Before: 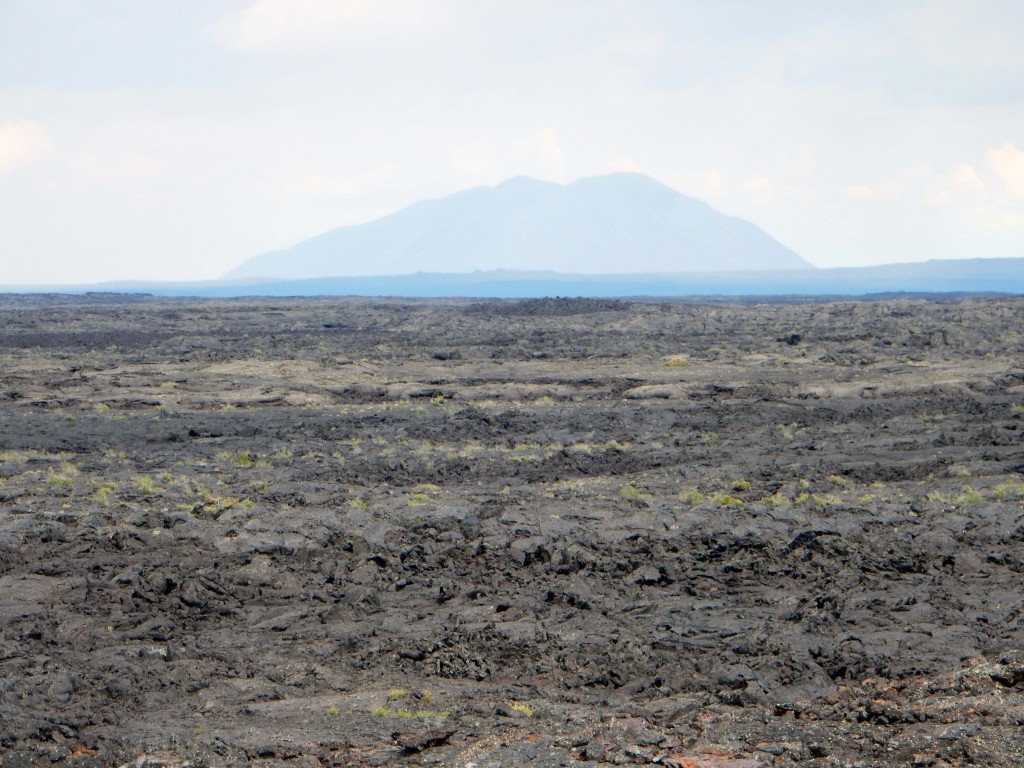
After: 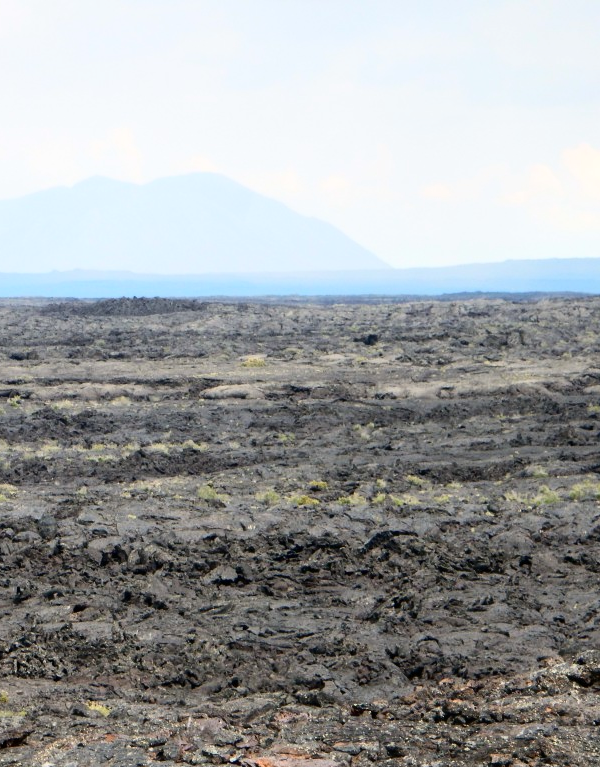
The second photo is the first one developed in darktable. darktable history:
crop: left 41.402%
contrast brightness saturation: contrast 0.24, brightness 0.09
